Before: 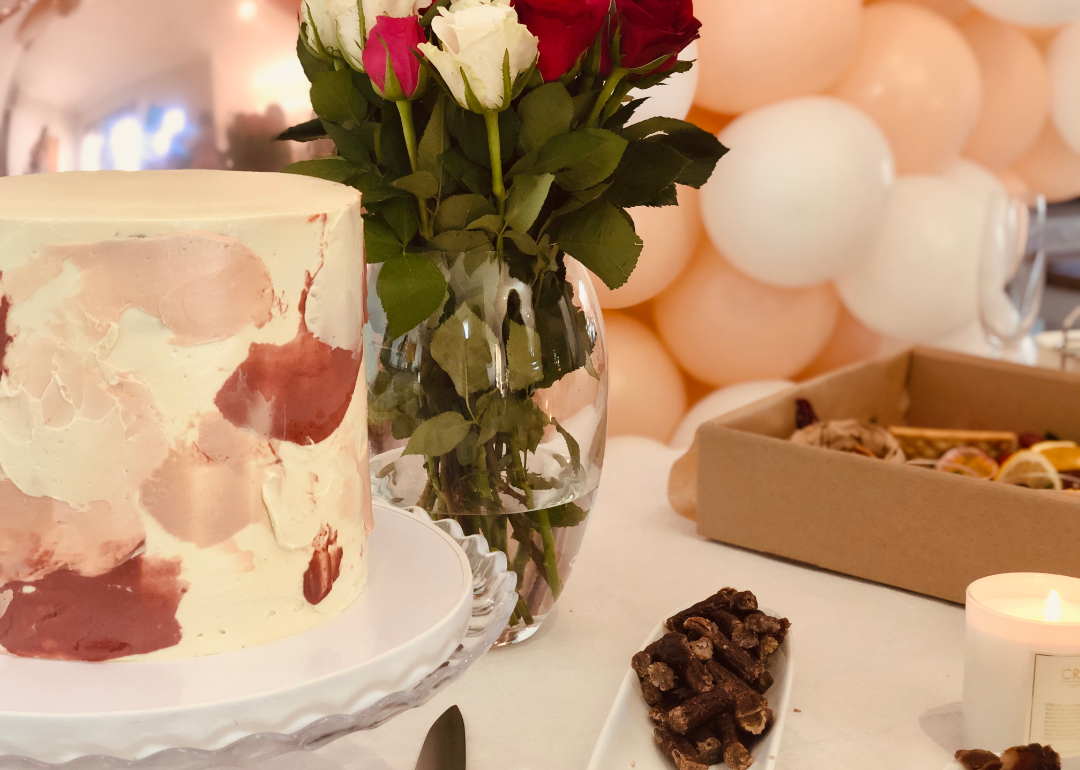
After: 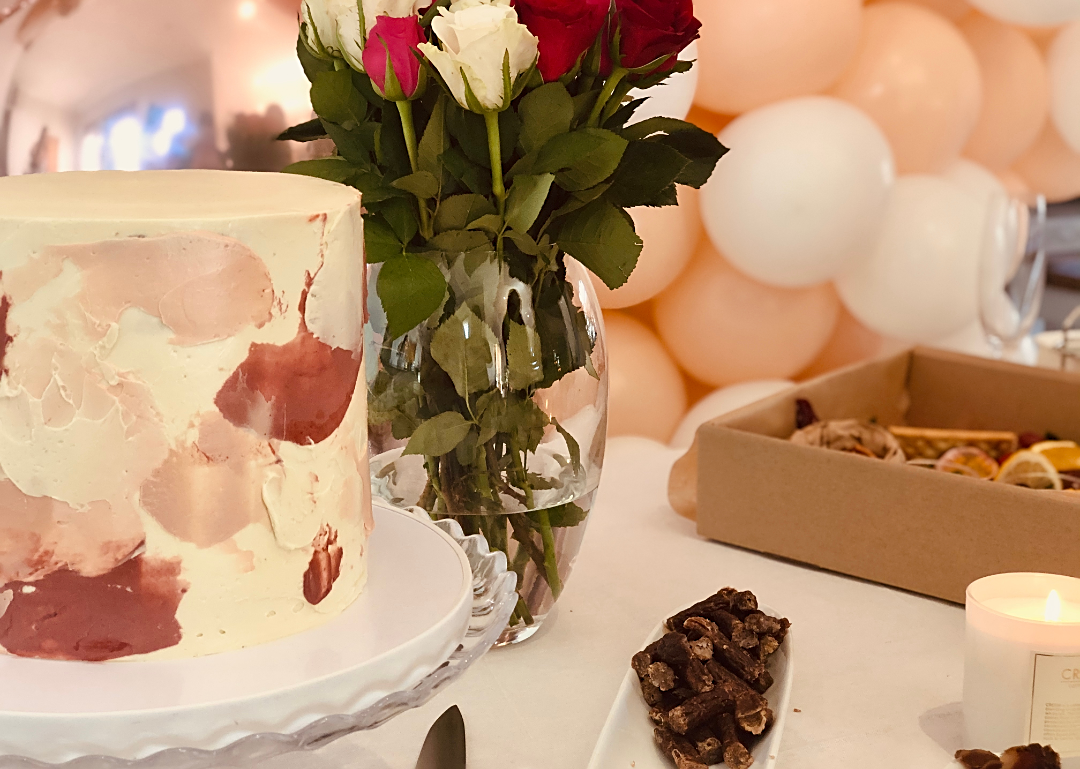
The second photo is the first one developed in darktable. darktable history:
crop: bottom 0.06%
sharpen: on, module defaults
